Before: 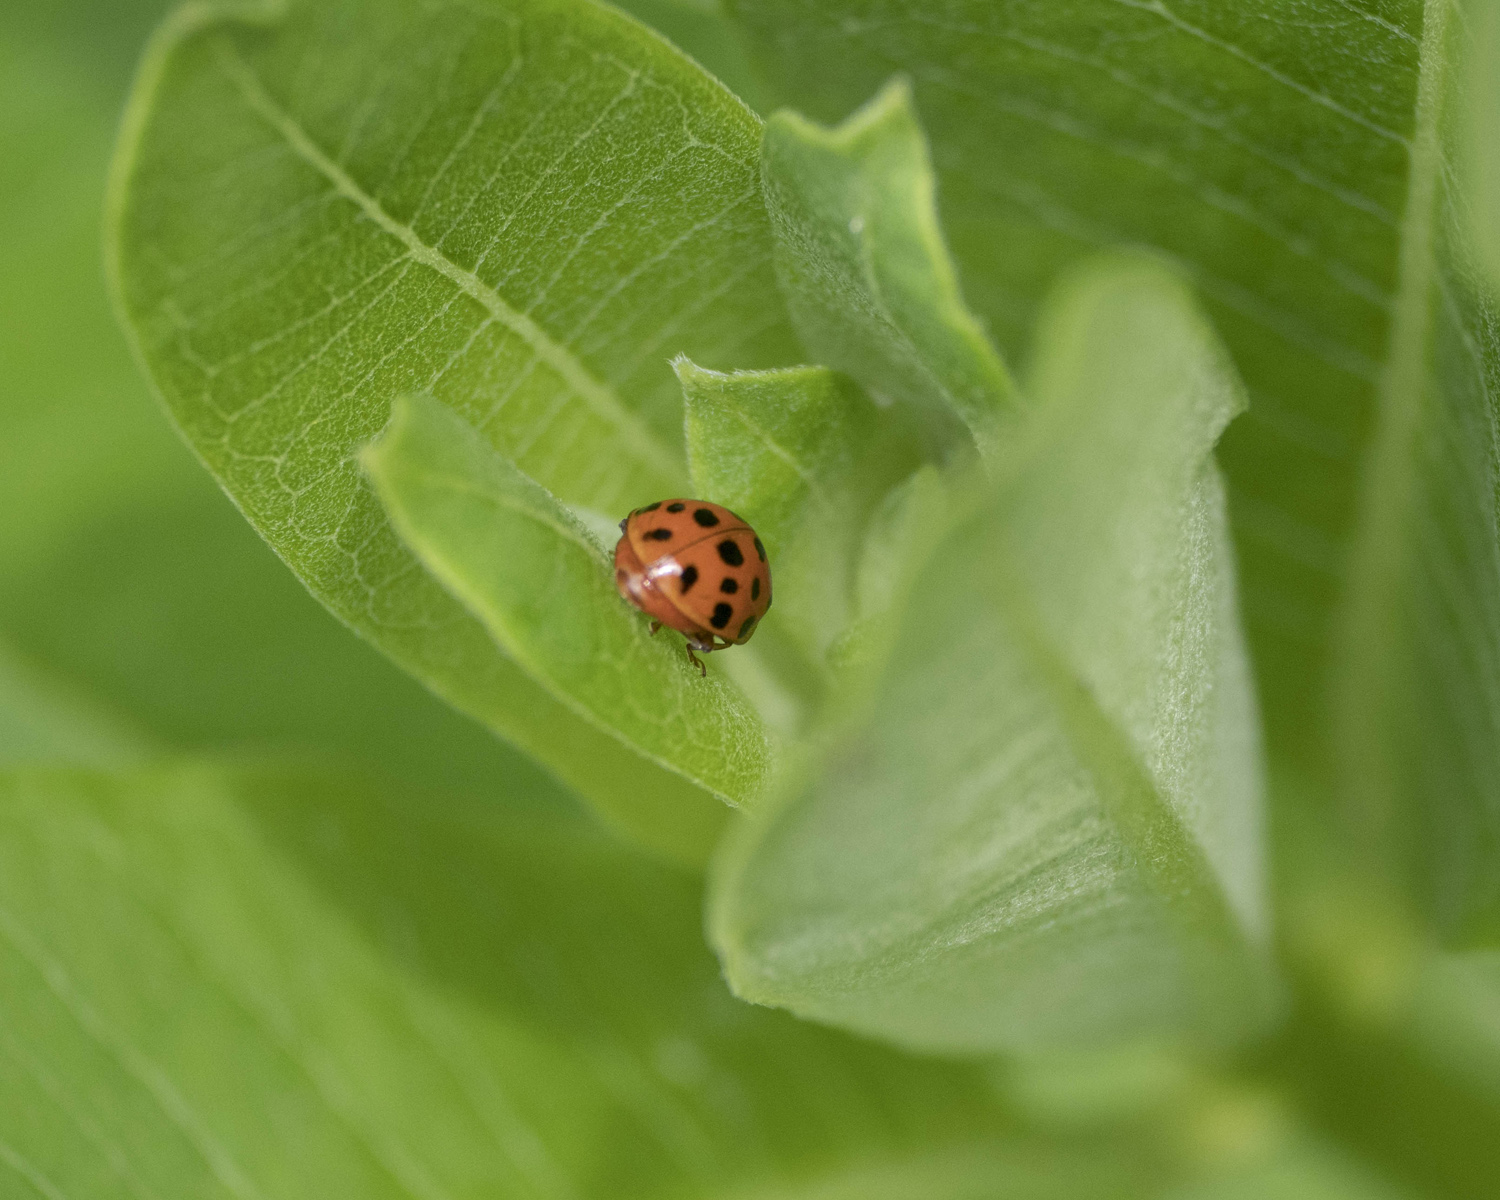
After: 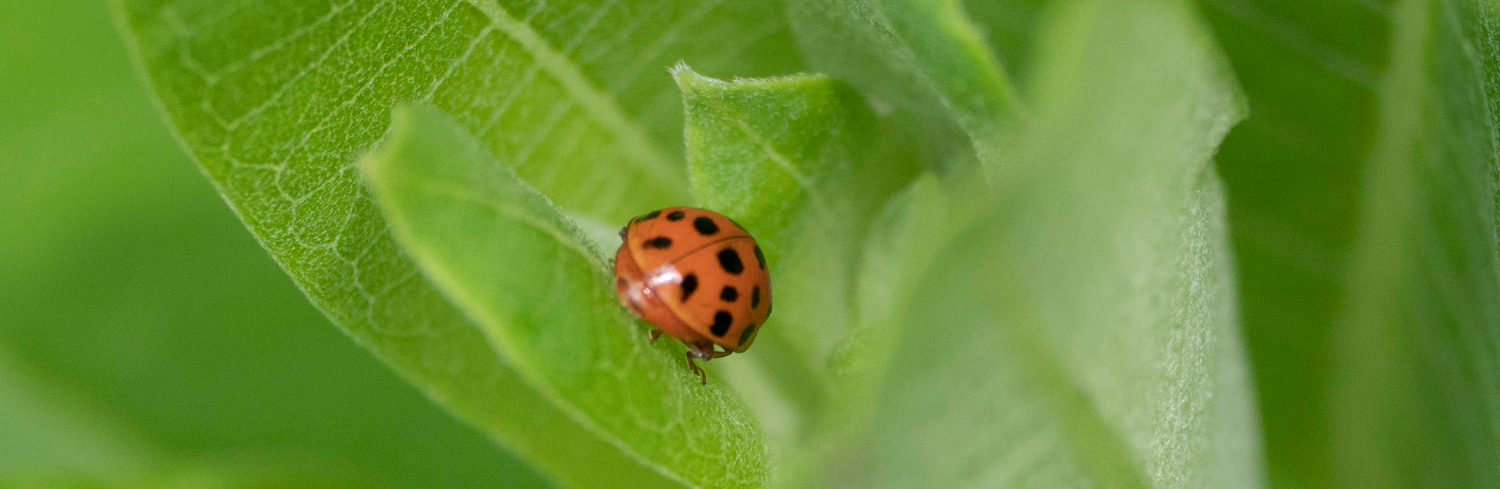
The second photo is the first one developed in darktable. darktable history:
crop and rotate: top 24.415%, bottom 34.808%
